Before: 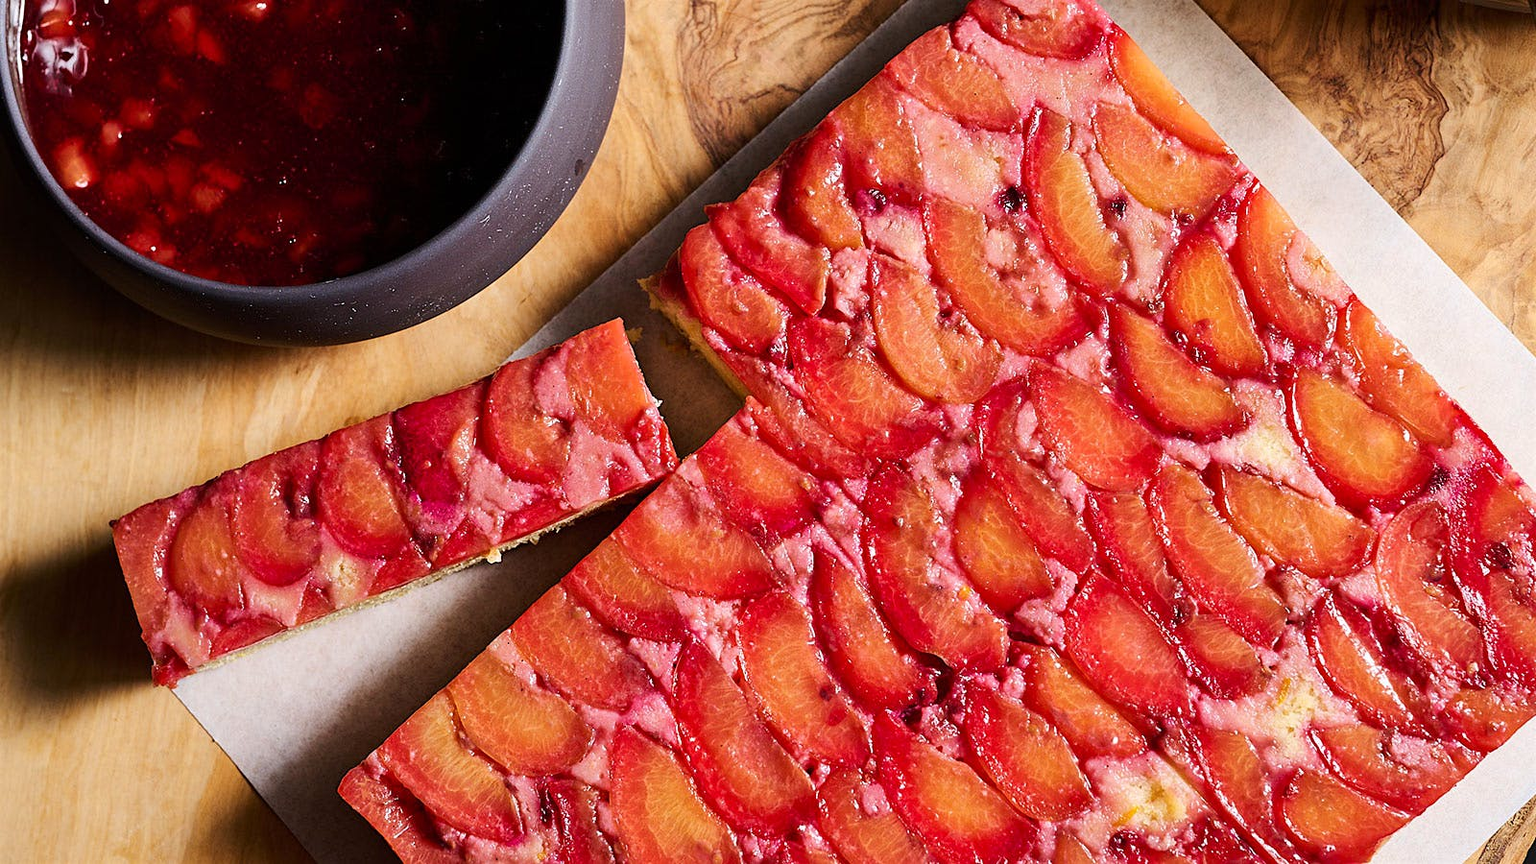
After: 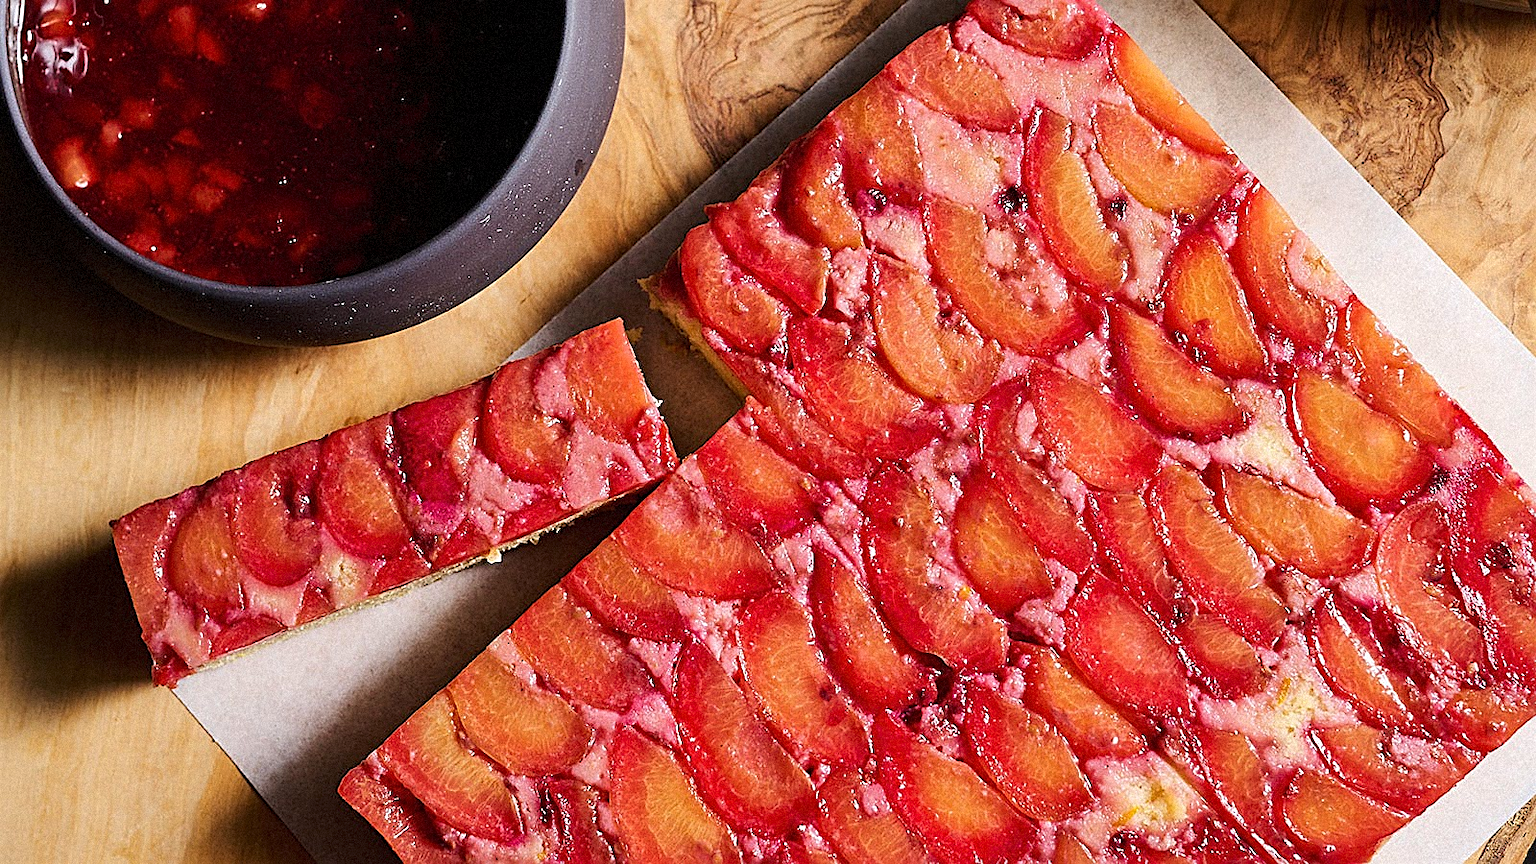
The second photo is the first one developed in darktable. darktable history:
sharpen: on, module defaults
grain: mid-tones bias 0%
